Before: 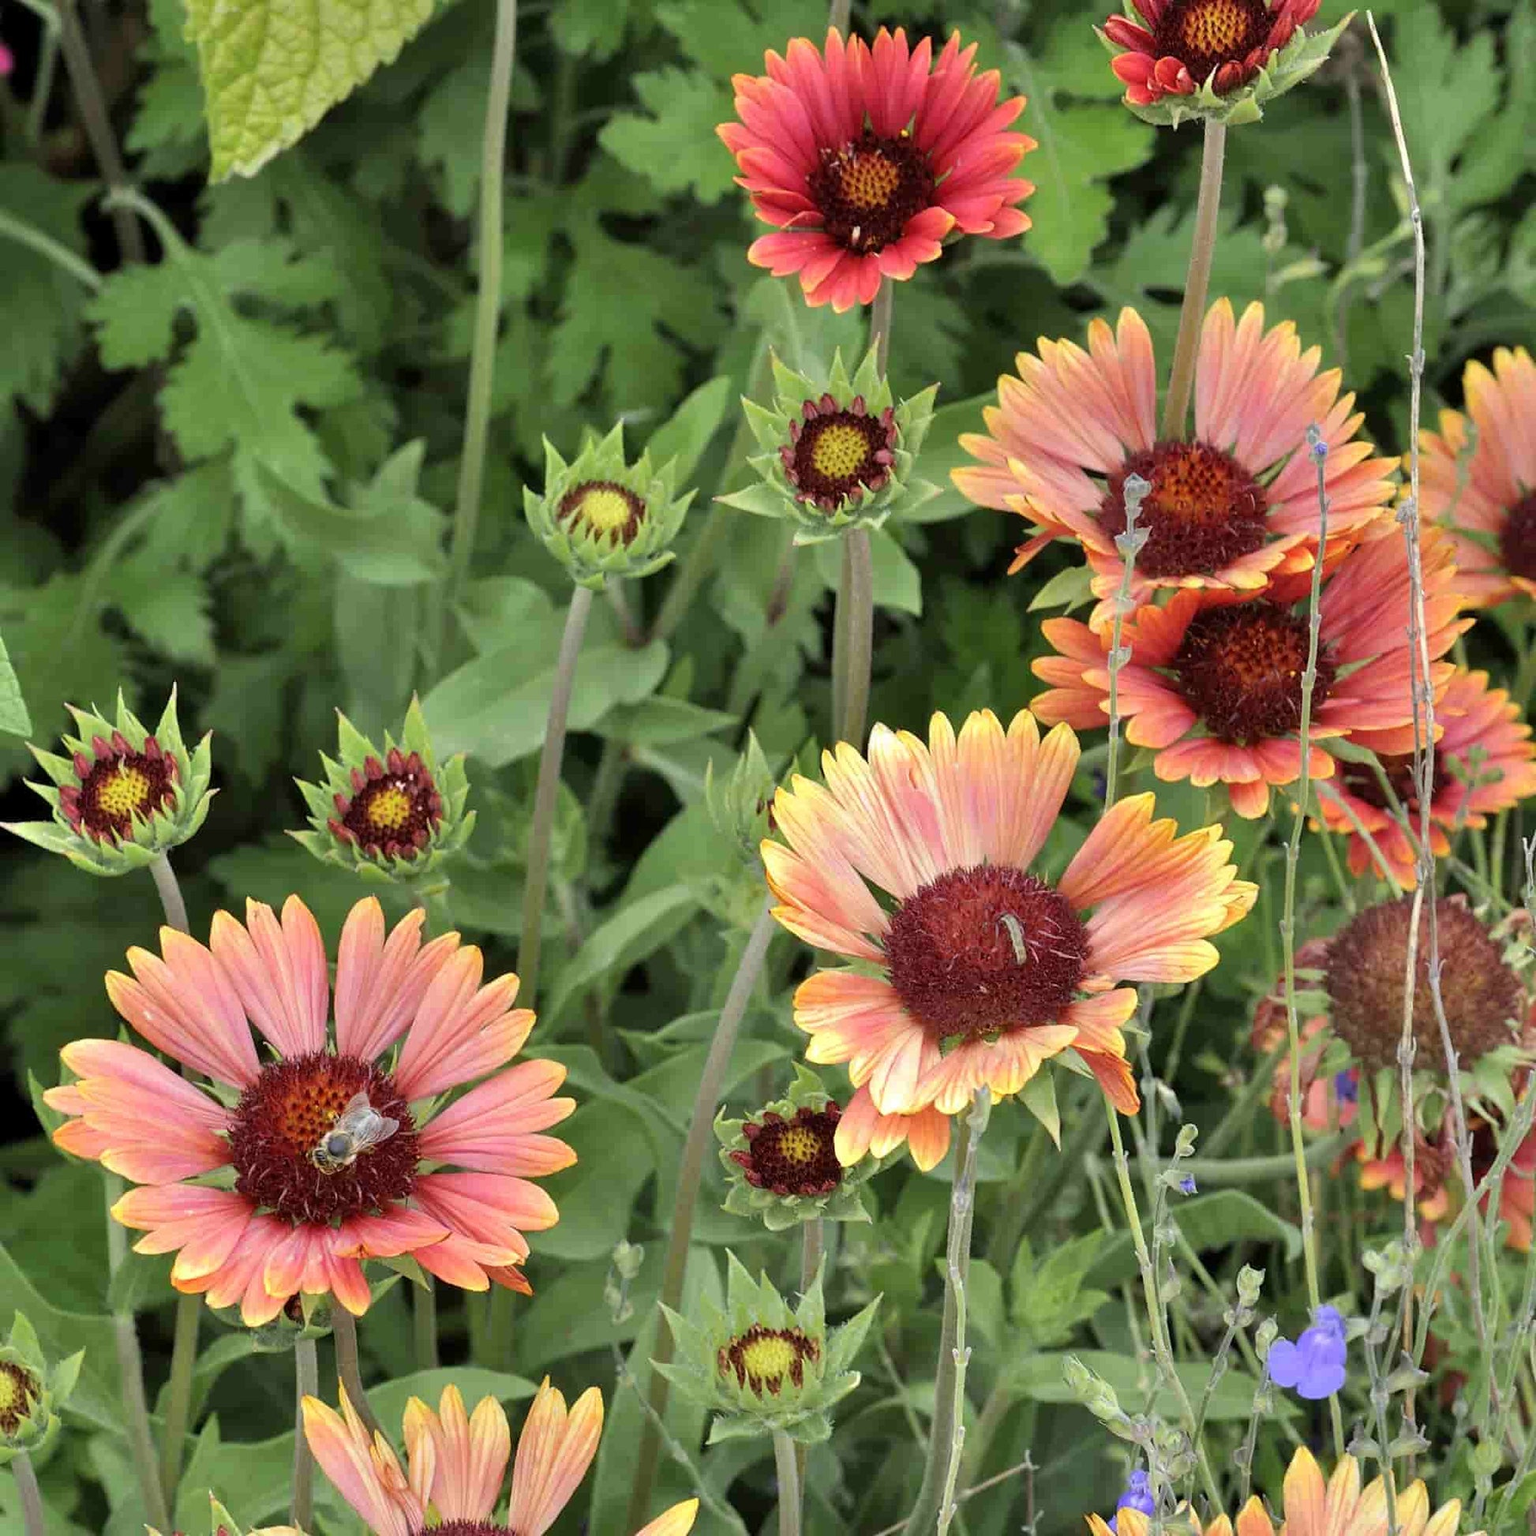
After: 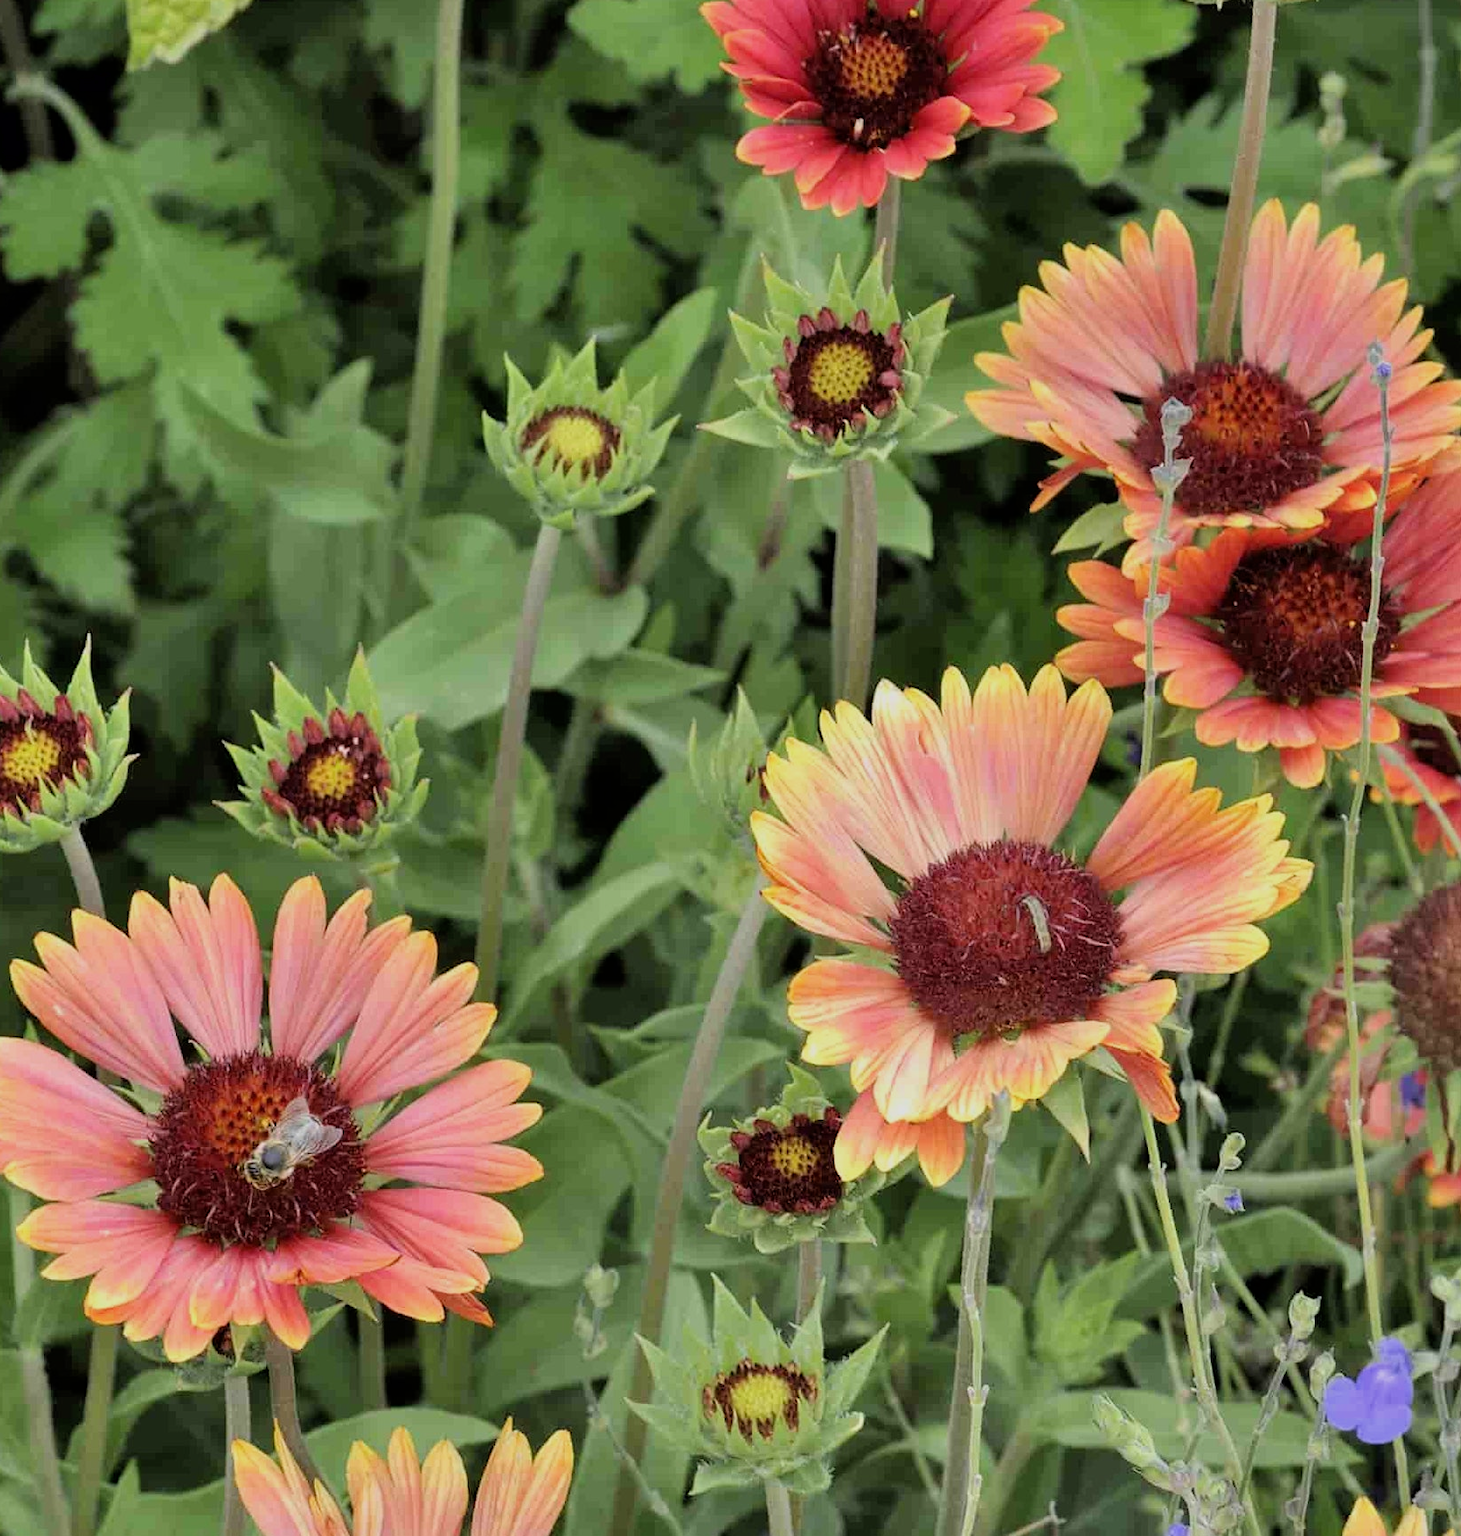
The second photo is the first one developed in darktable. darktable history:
crop: left 6.296%, top 7.948%, right 9.529%, bottom 3.521%
filmic rgb: black relative exposure -7.98 EV, white relative exposure 3.81 EV, hardness 4.35, color science v6 (2022), iterations of high-quality reconstruction 0
